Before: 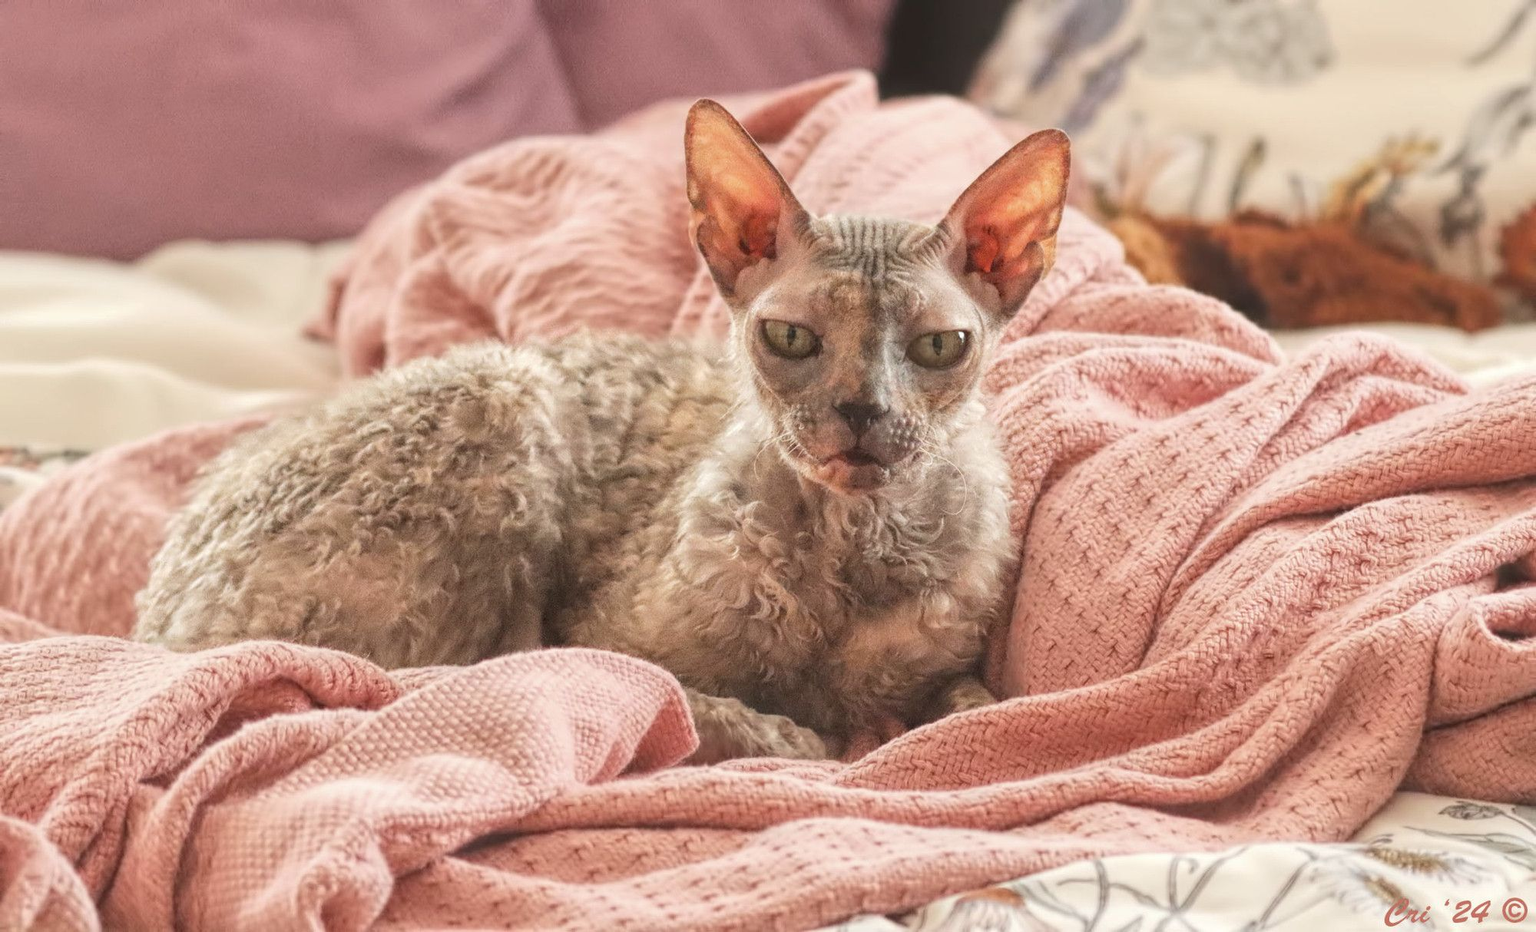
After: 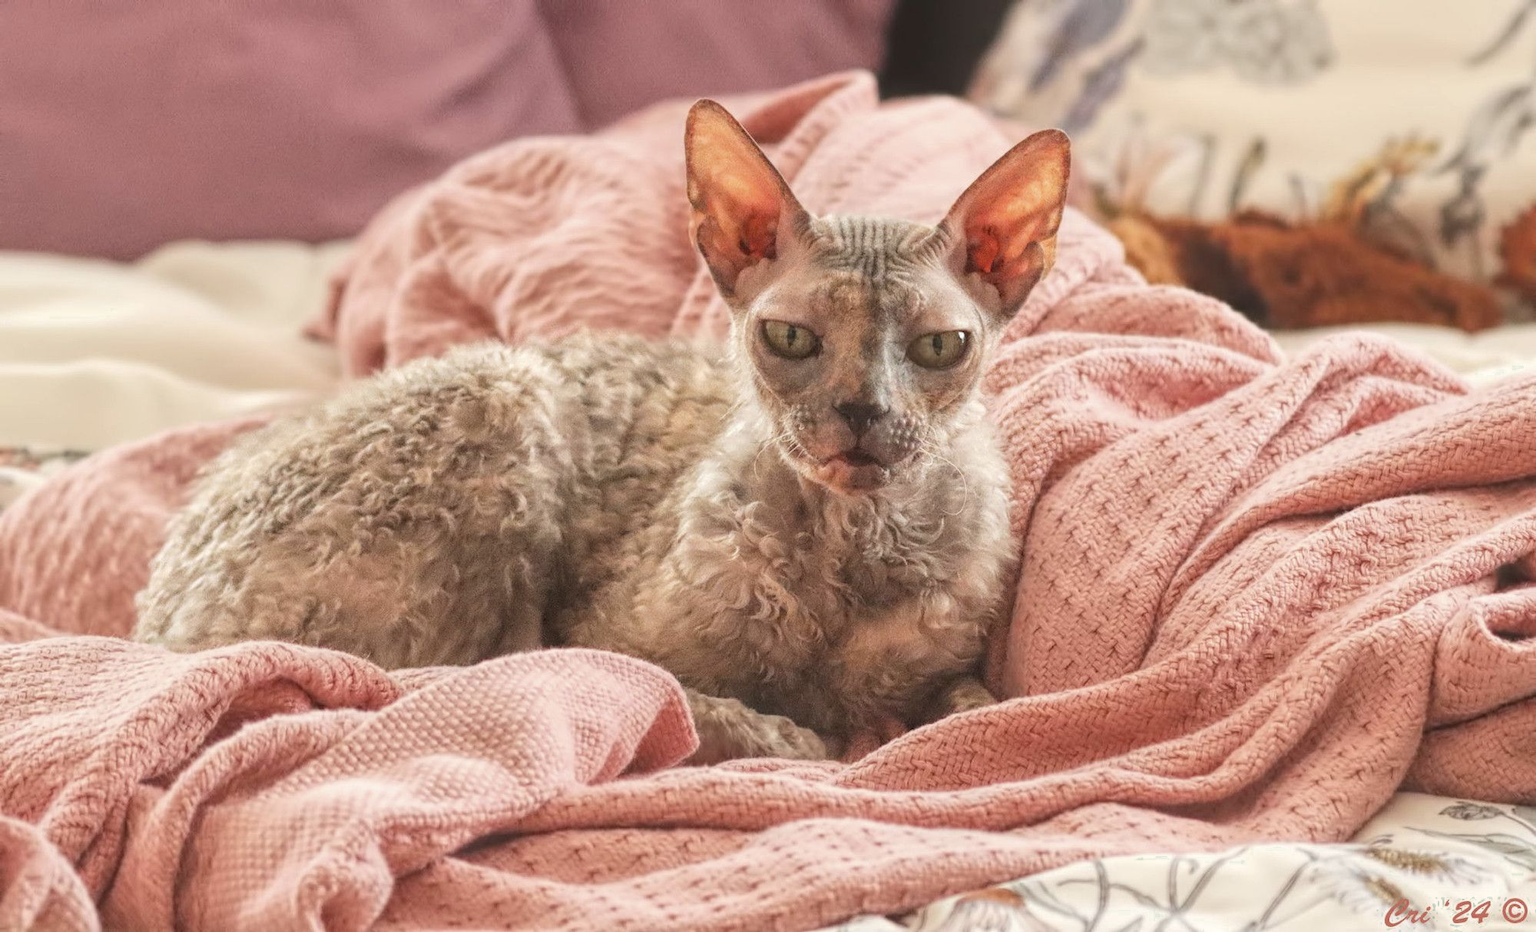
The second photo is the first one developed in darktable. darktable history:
color zones: curves: ch0 [(0.25, 0.5) (0.347, 0.092) (0.75, 0.5)]; ch1 [(0.25, 0.5) (0.33, 0.51) (0.75, 0.5)]
